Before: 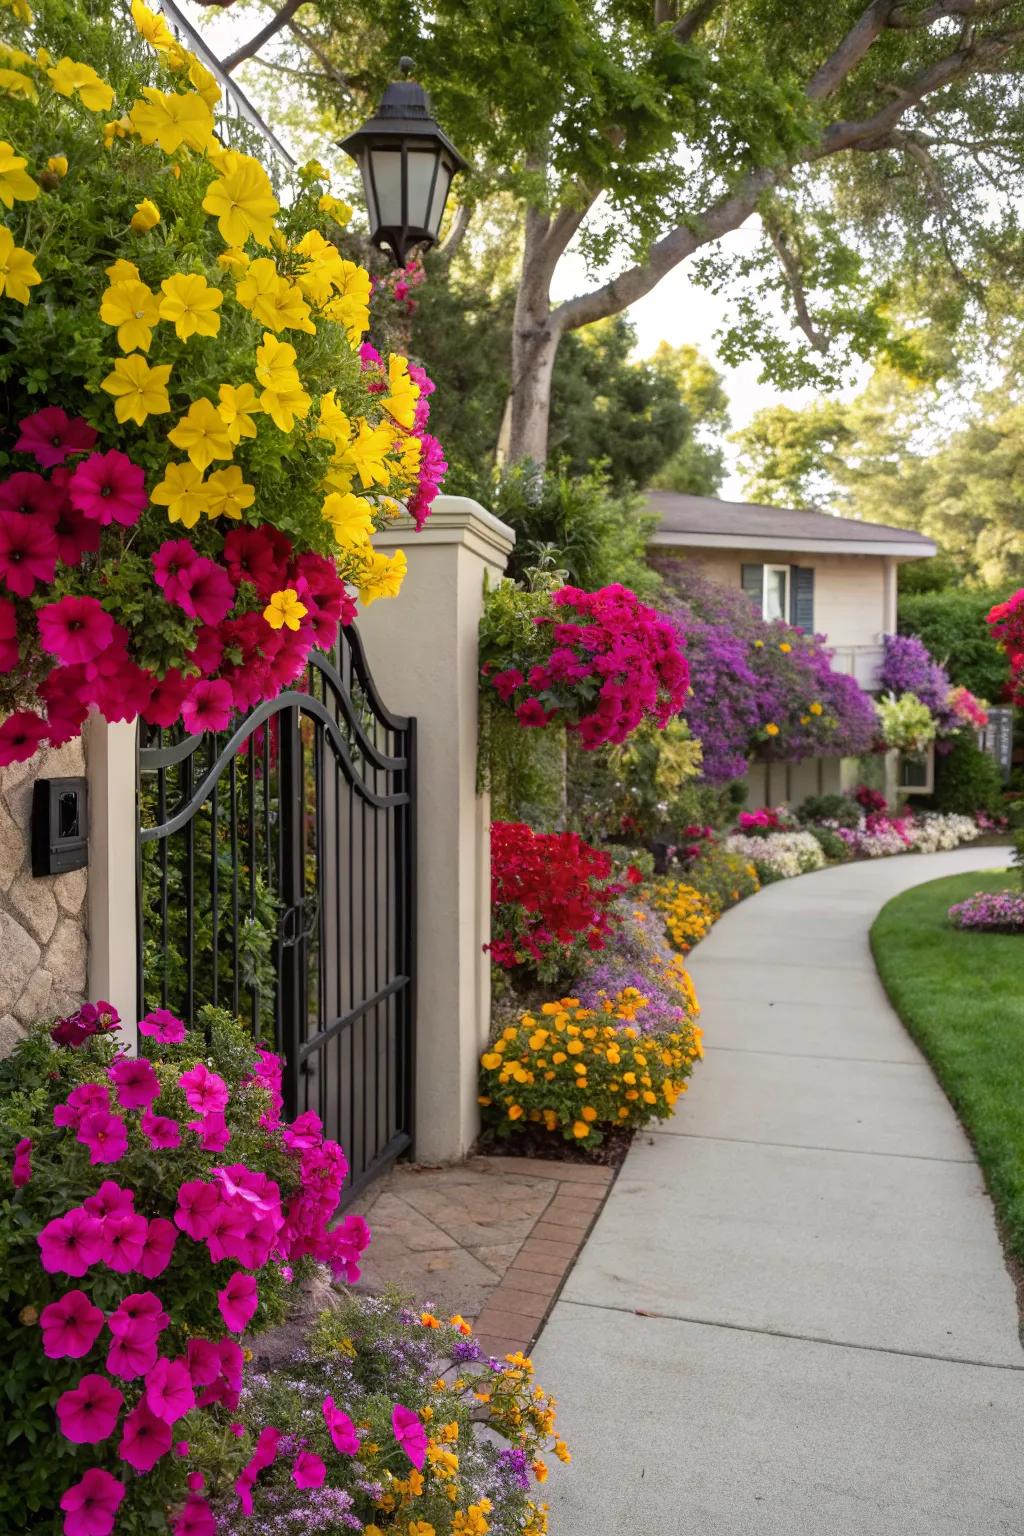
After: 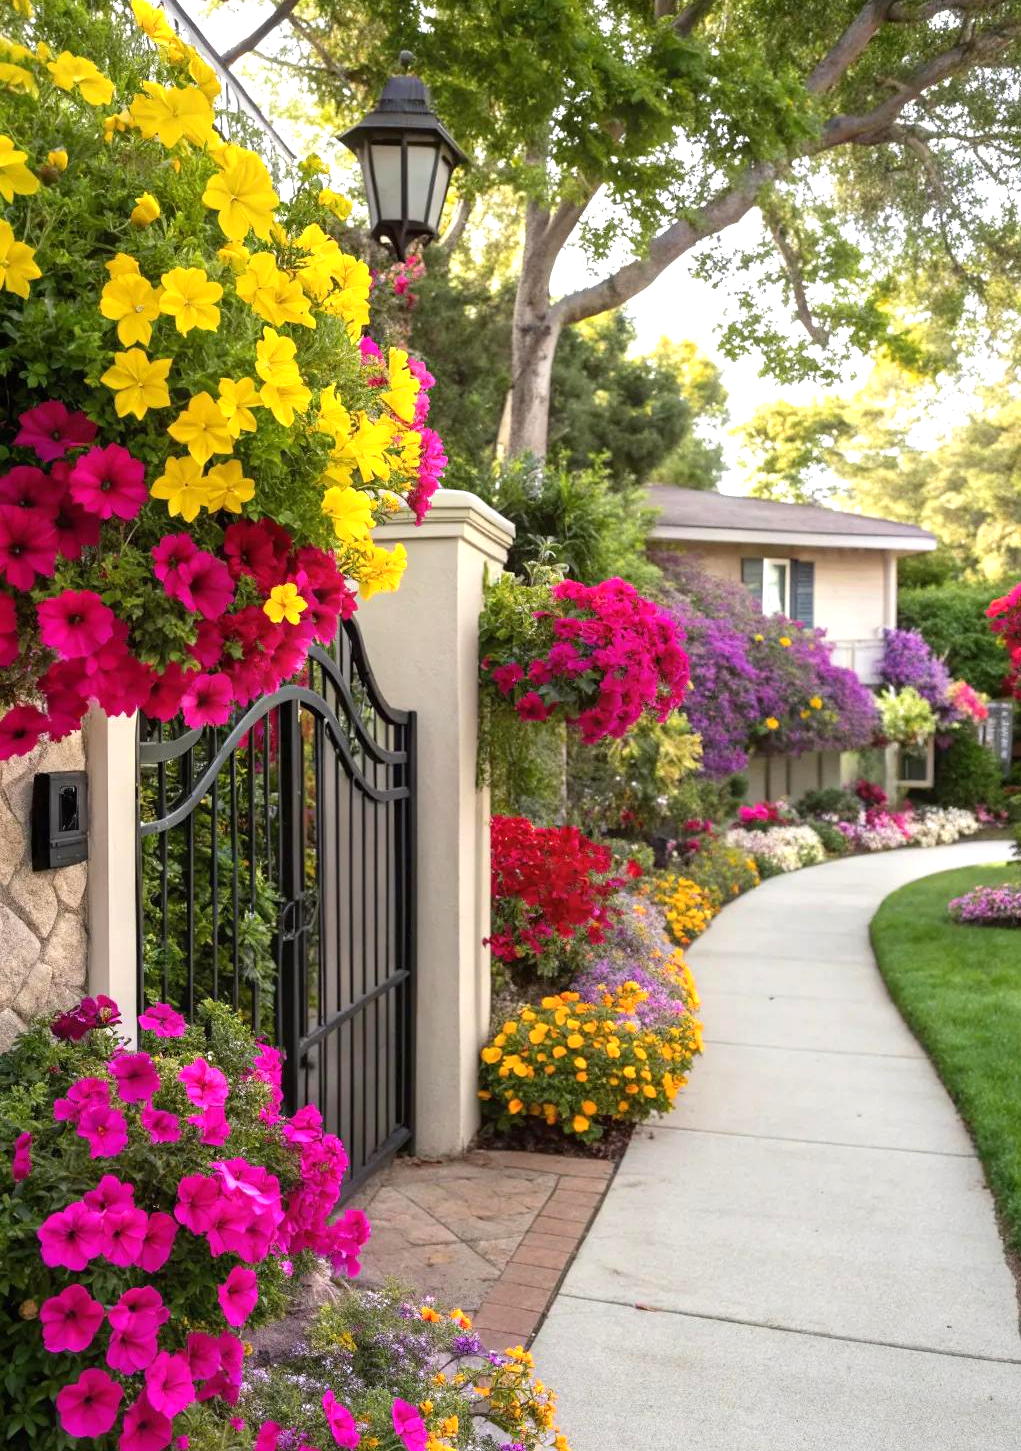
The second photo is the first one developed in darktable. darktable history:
crop: top 0.448%, right 0.264%, bottom 5.045%
exposure: exposure 0.64 EV, compensate highlight preservation false
